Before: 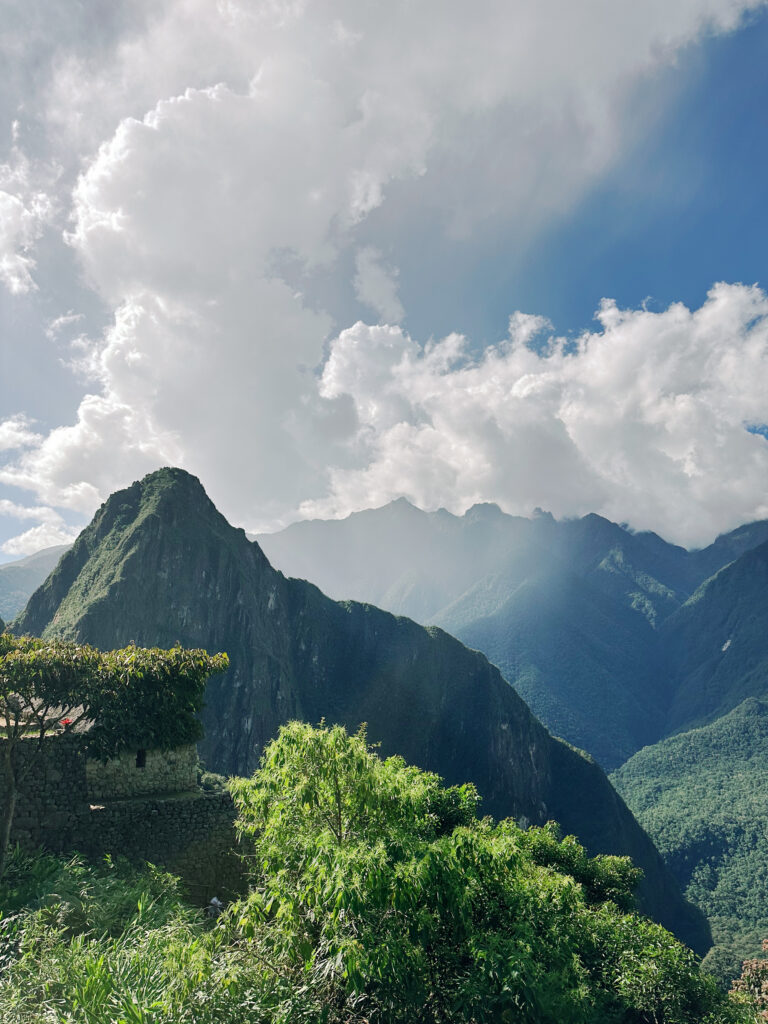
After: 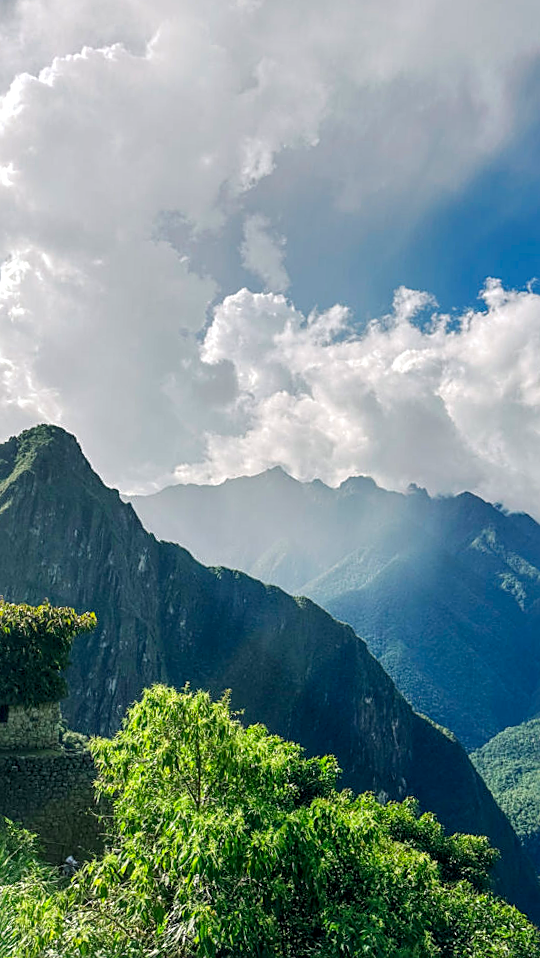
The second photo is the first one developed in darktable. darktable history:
crop and rotate: angle -2.93°, left 14.117%, top 0.034%, right 10.85%, bottom 0.07%
color correction: highlights b* 0.038, saturation 1.37
sharpen: on, module defaults
tone equalizer: on, module defaults
local contrast: highlights 62%, detail 143%, midtone range 0.423
